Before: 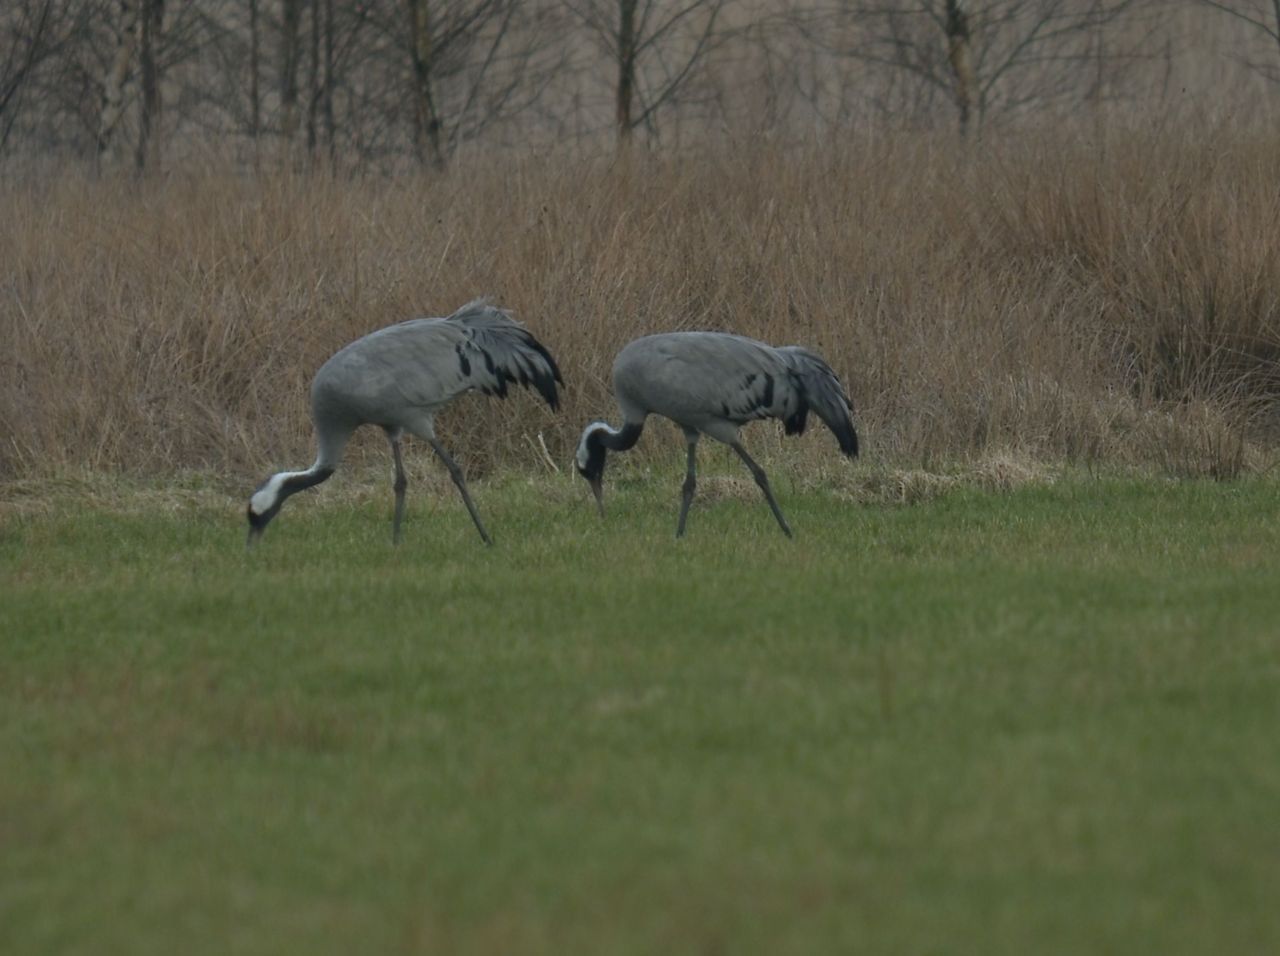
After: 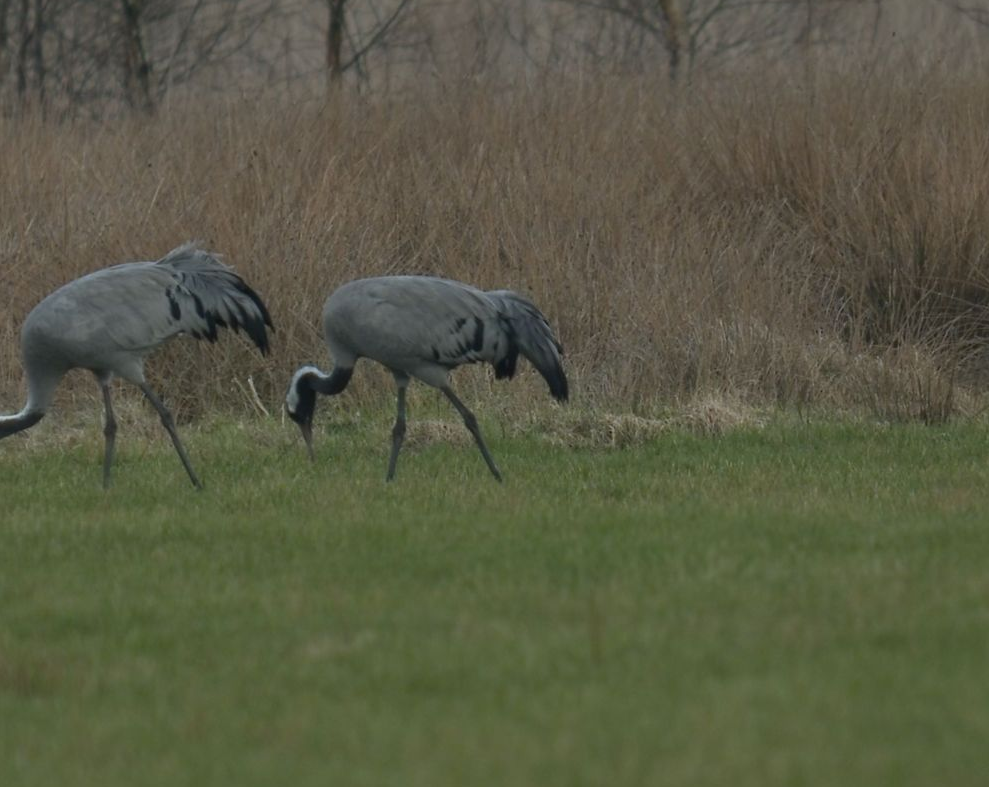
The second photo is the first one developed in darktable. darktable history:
crop: left 22.701%, top 5.904%, bottom 11.729%
